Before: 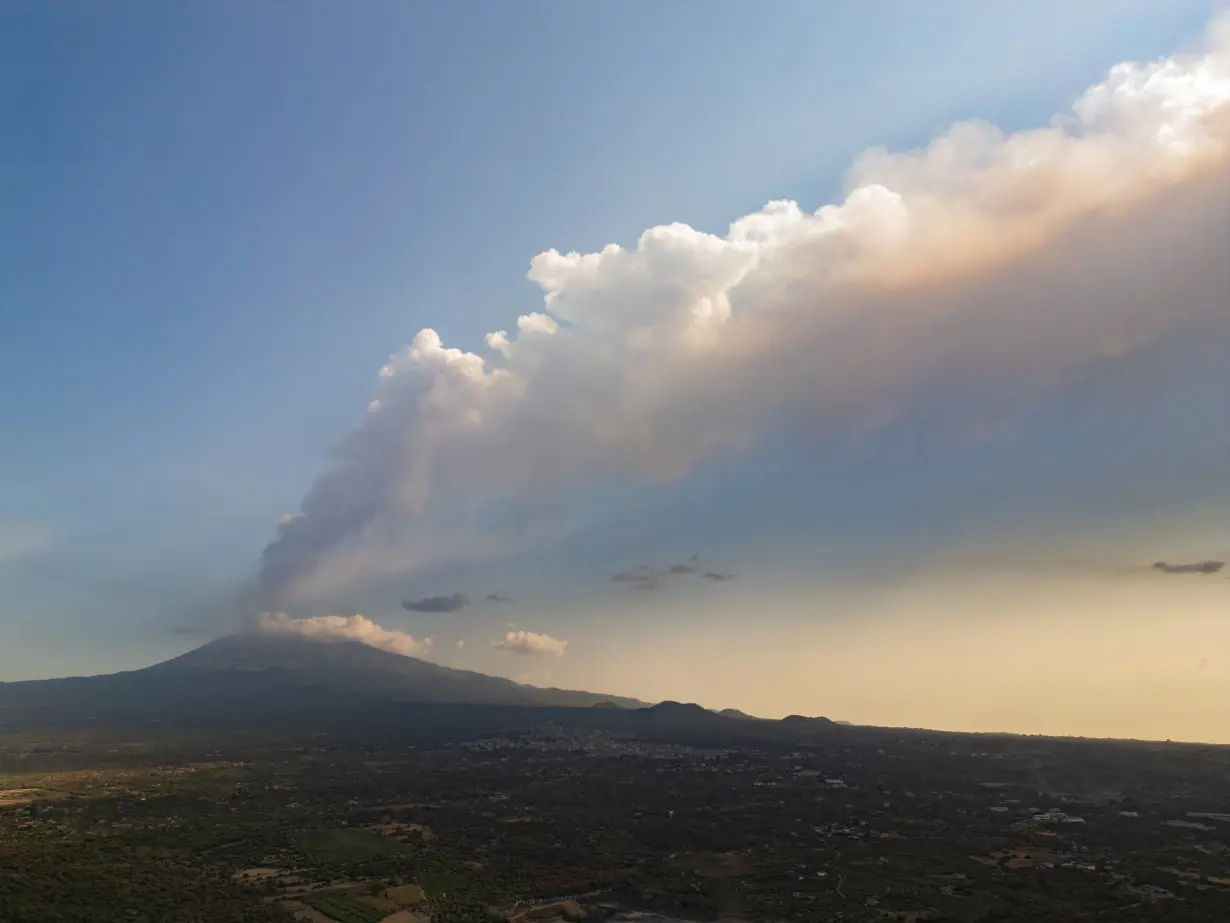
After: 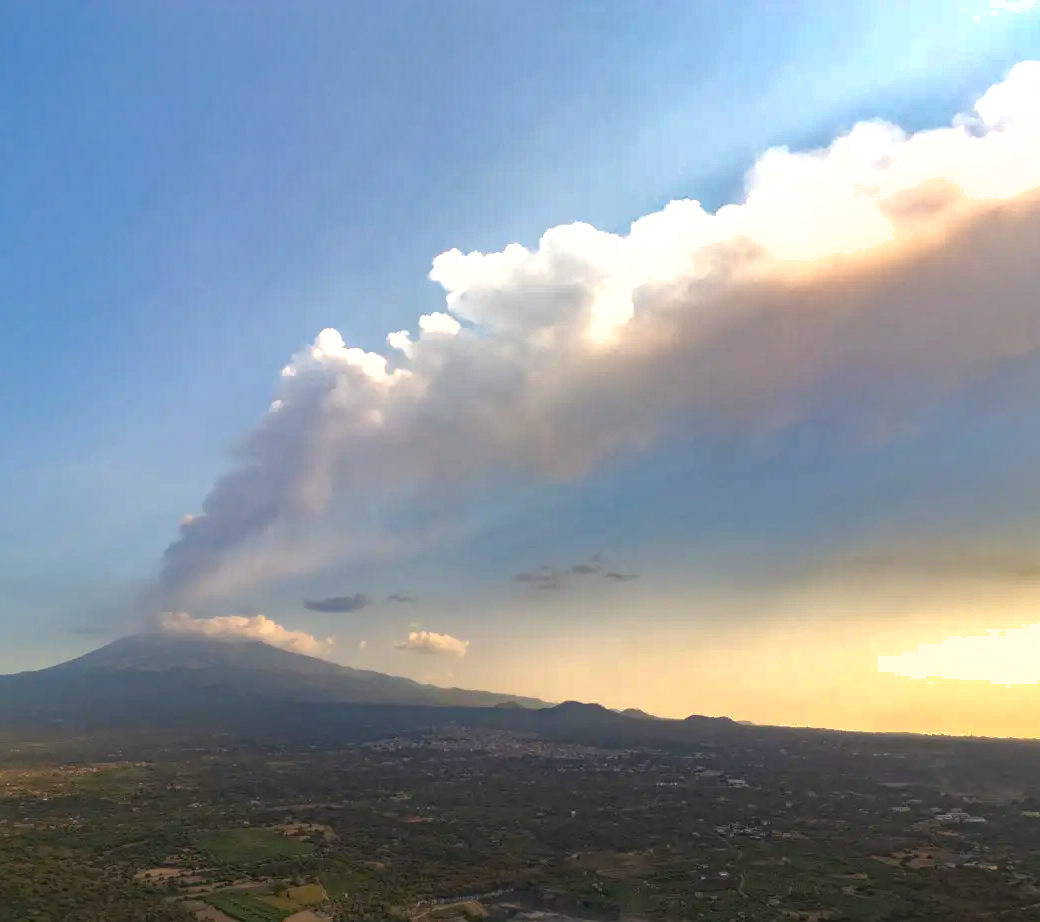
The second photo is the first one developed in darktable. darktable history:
color balance rgb: linear chroma grading › global chroma 14.823%, perceptual saturation grading › global saturation -1.829%, perceptual saturation grading › highlights -8.034%, perceptual saturation grading › mid-tones 8.454%, perceptual saturation grading › shadows 3.101%, perceptual brilliance grading › global brilliance 2.791%
shadows and highlights: shadows 39.67, highlights -60.1
exposure: exposure 0.672 EV, compensate highlight preservation false
crop: left 8.04%, right 7.393%
